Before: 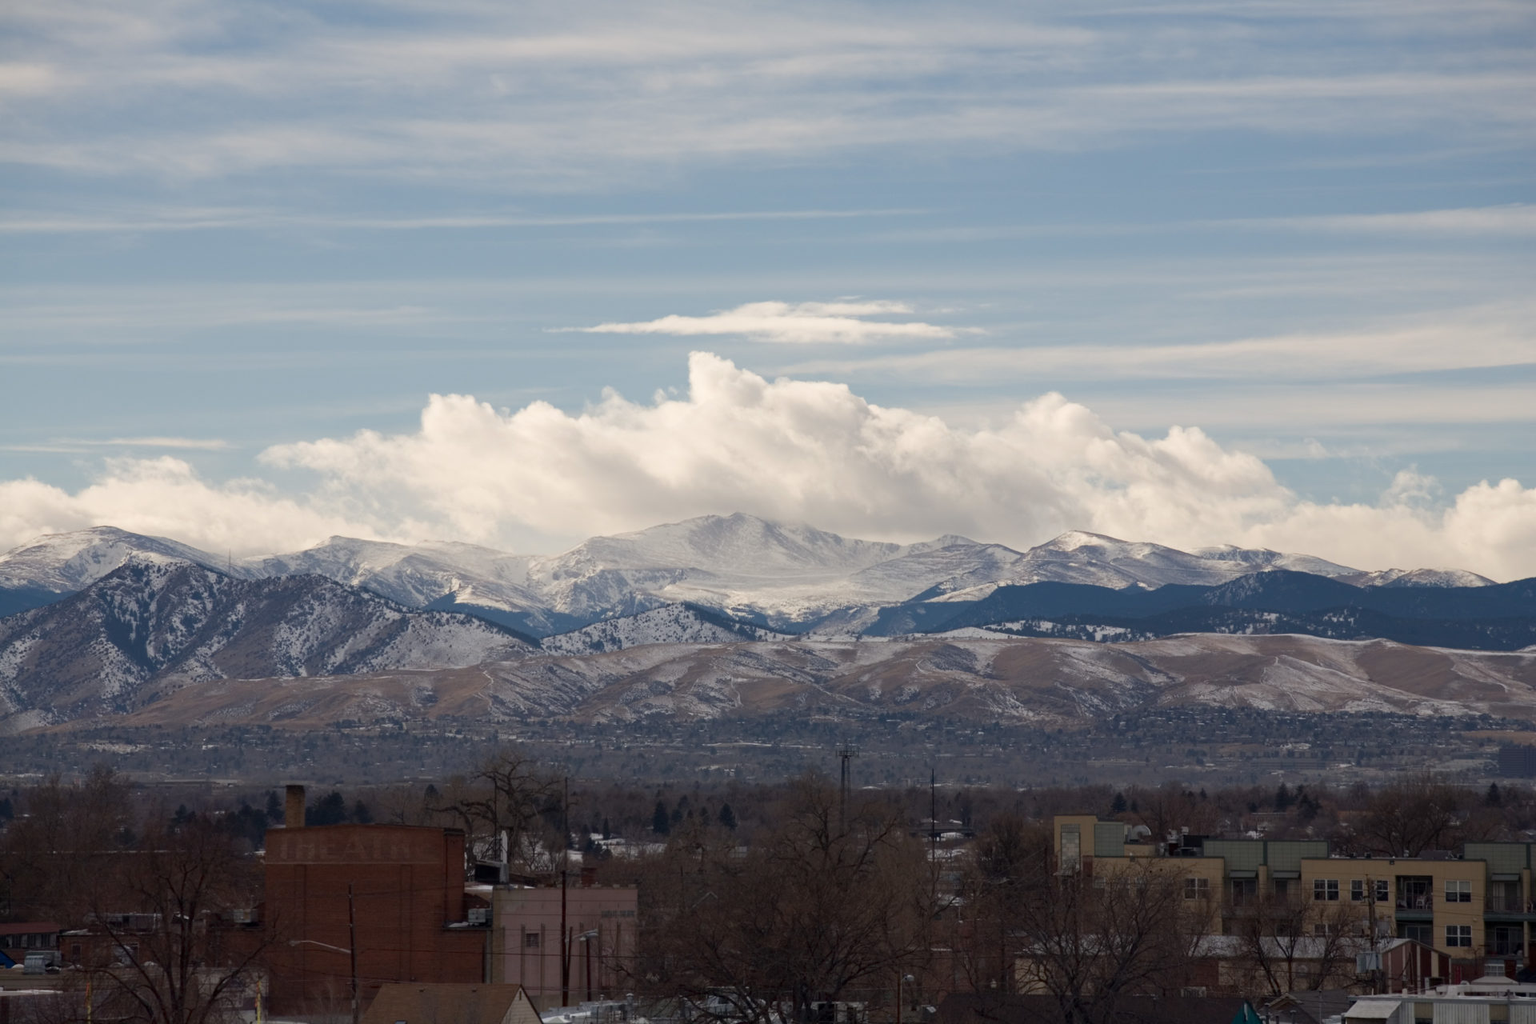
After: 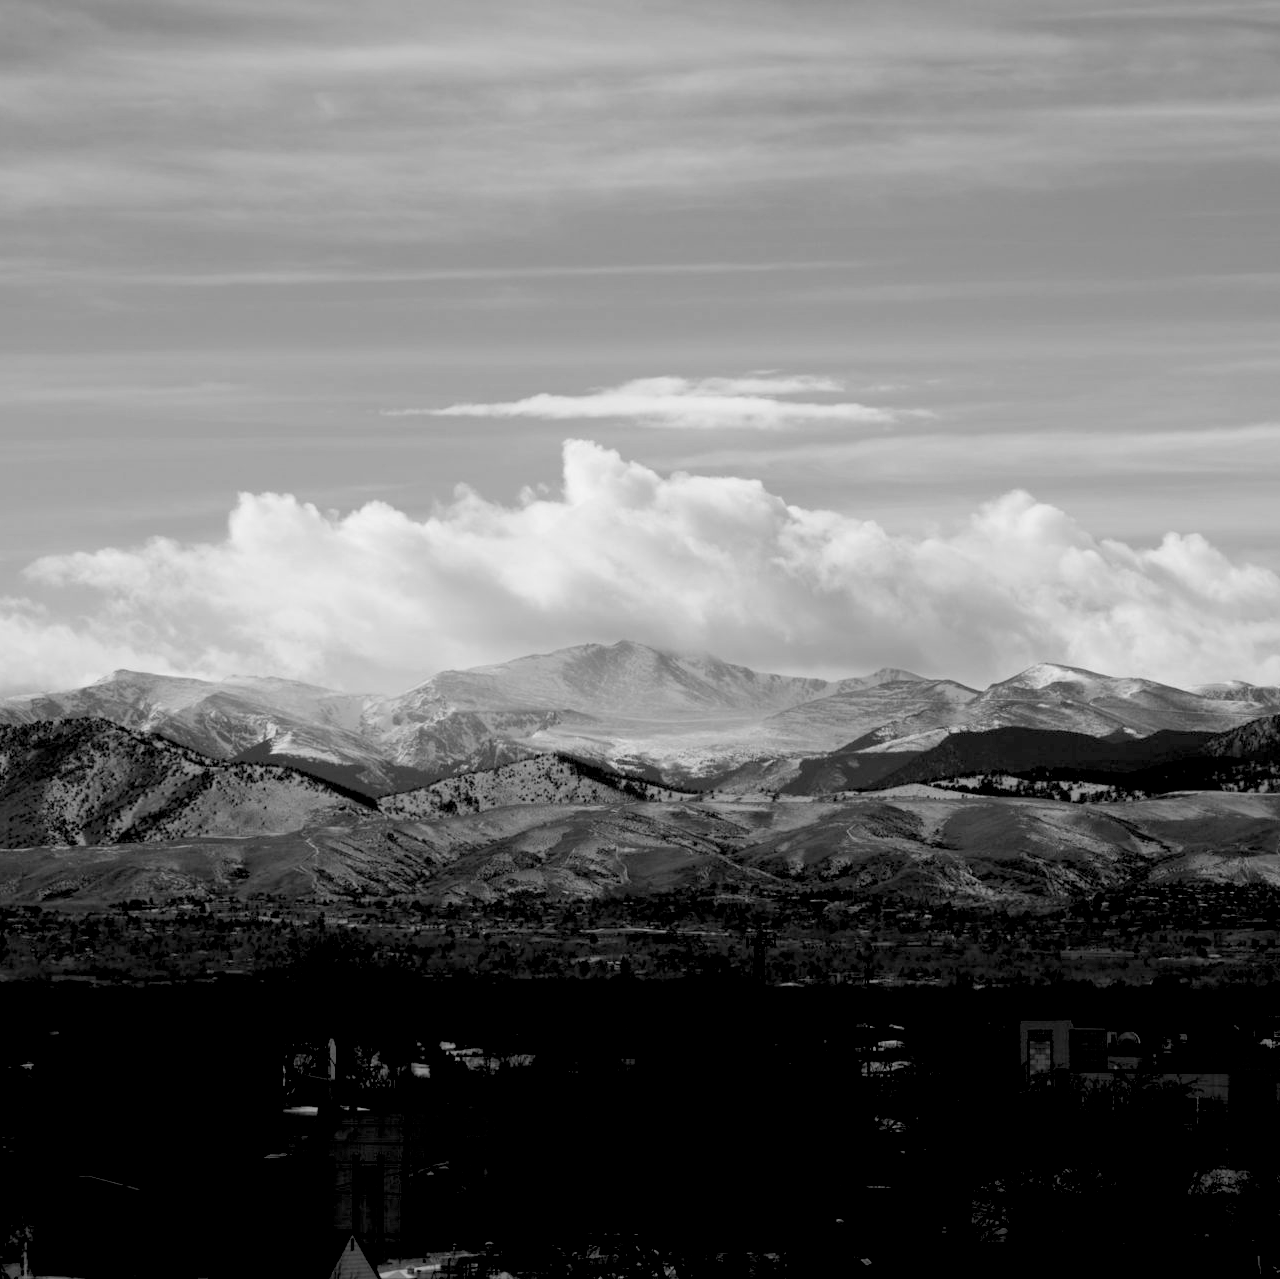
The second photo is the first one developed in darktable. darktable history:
exposure: black level correction 0.056, compensate highlight preservation false
crop and rotate: left 15.546%, right 17.787%
monochrome: a -4.13, b 5.16, size 1
